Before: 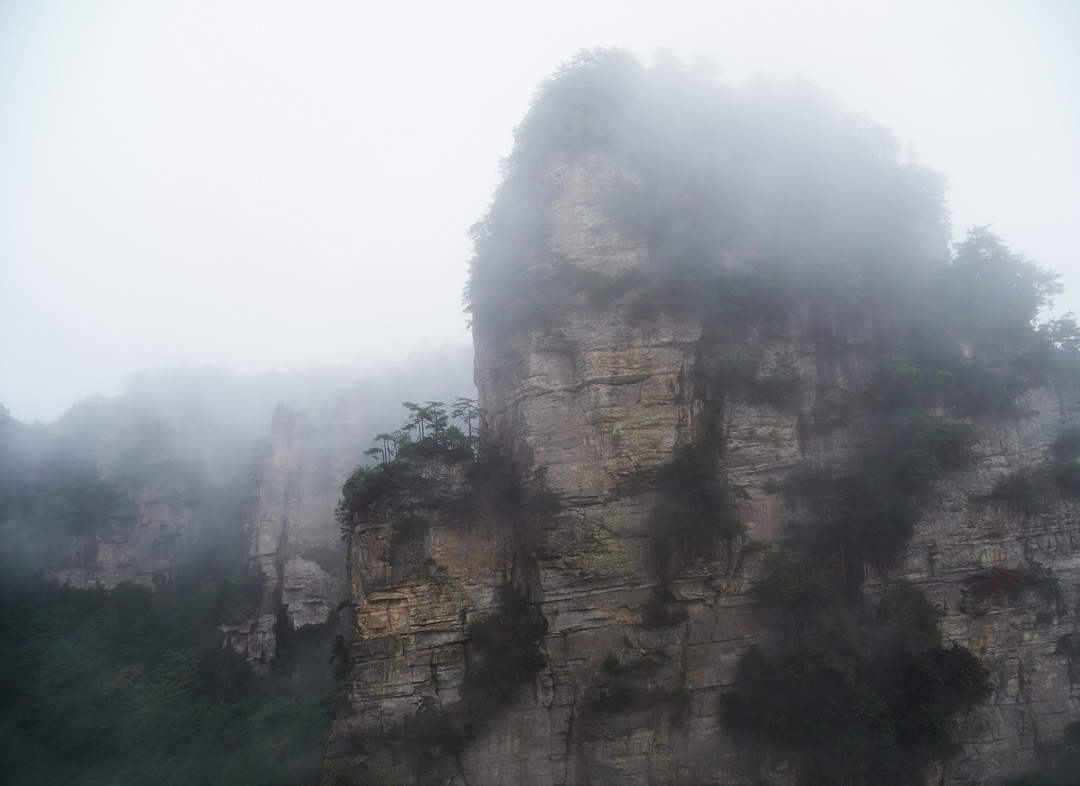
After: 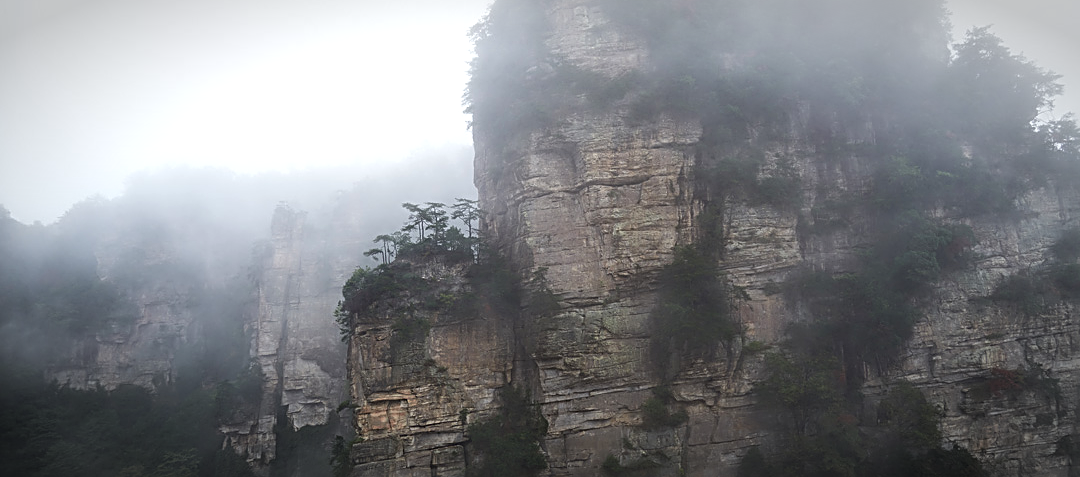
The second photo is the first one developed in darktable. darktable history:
crop and rotate: top 25.357%, bottom 13.942%
exposure: exposure 0.367 EV, compensate highlight preservation false
vignetting: automatic ratio true
sharpen: radius 3.025, amount 0.757
